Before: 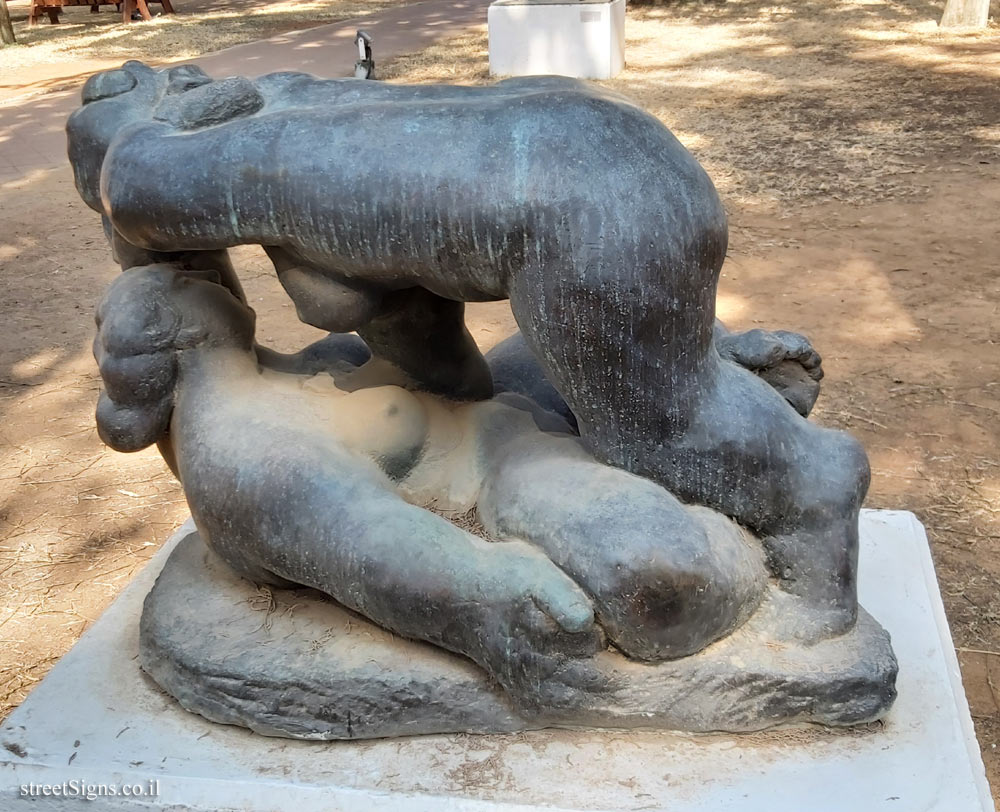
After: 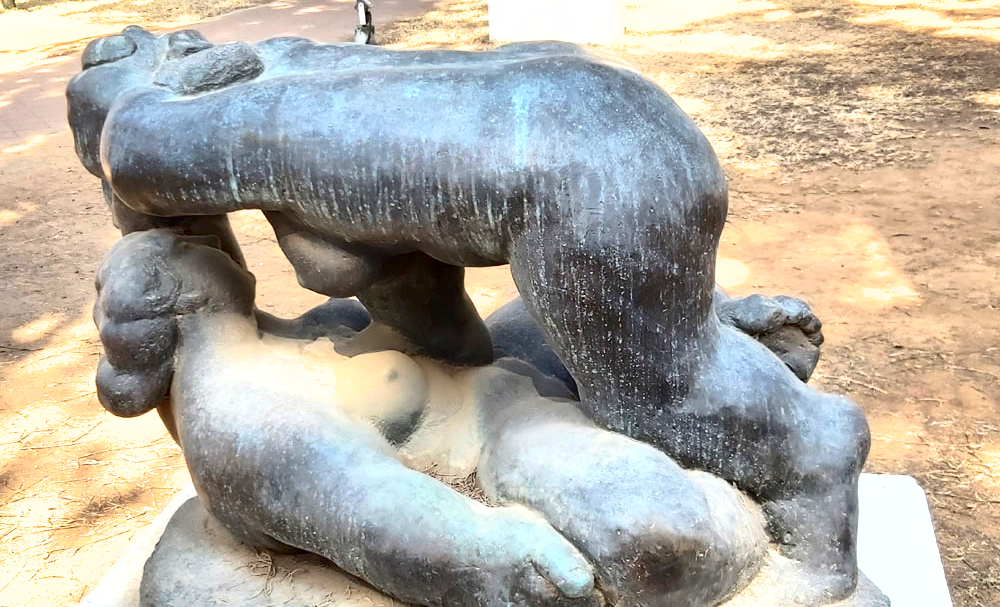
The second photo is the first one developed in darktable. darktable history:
exposure: black level correction 0, exposure 0.908 EV, compensate exposure bias true, compensate highlight preservation false
crop: top 4.359%, bottom 20.886%
contrast brightness saturation: contrast 0.299
shadows and highlights: on, module defaults
